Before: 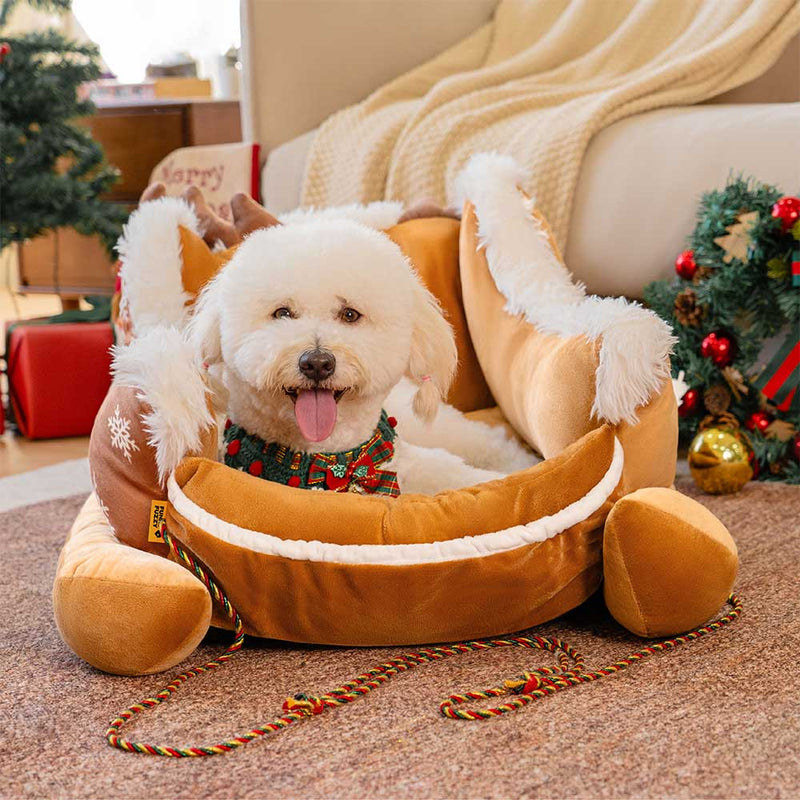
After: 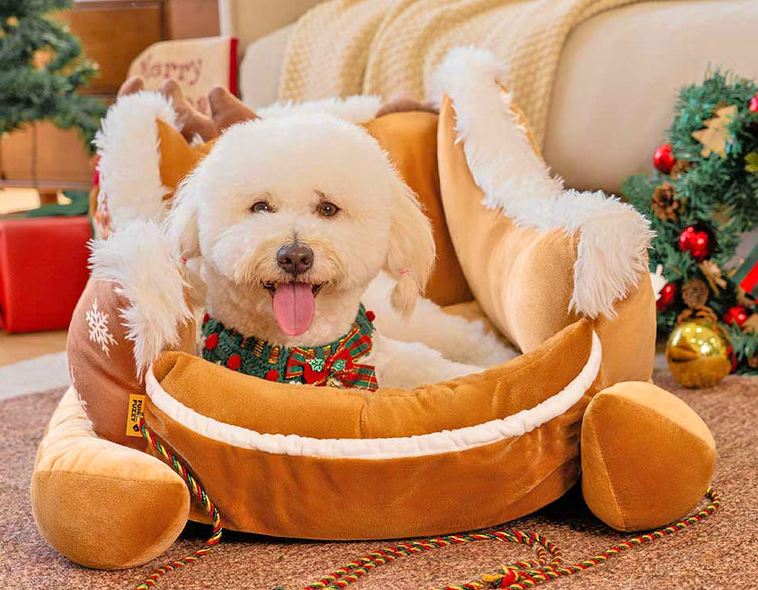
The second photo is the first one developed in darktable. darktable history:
velvia: on, module defaults
crop and rotate: left 2.839%, top 13.399%, right 2.365%, bottom 12.729%
tone equalizer: -7 EV 0.153 EV, -6 EV 0.6 EV, -5 EV 1.17 EV, -4 EV 1.35 EV, -3 EV 1.13 EV, -2 EV 0.6 EV, -1 EV 0.156 EV
